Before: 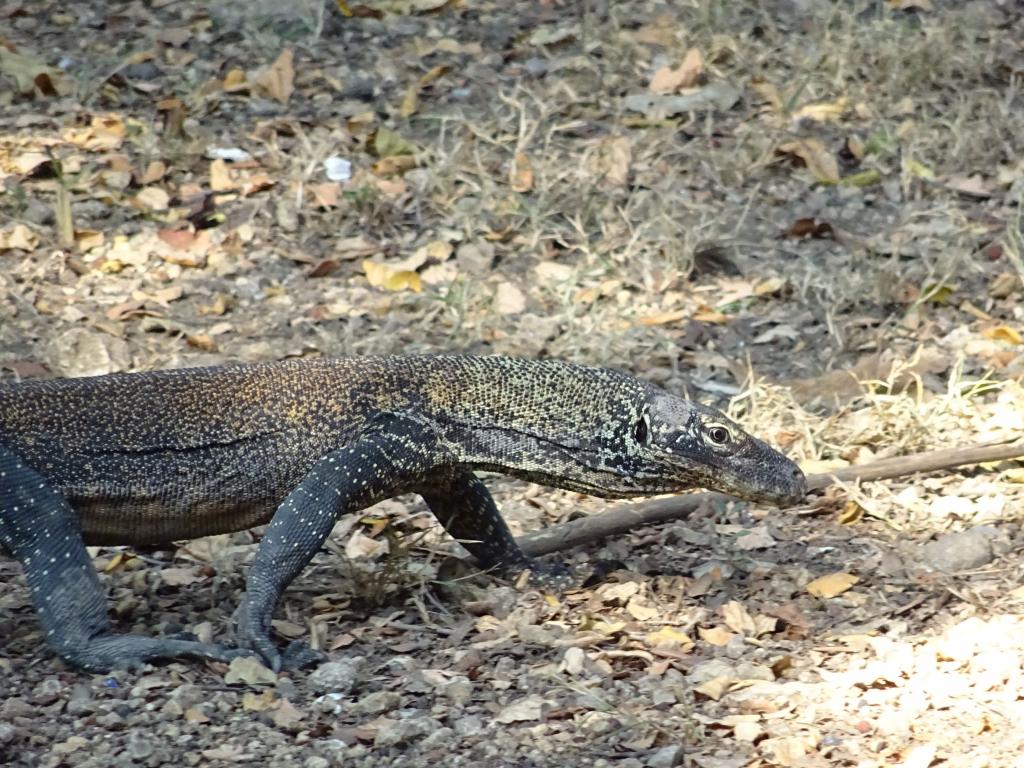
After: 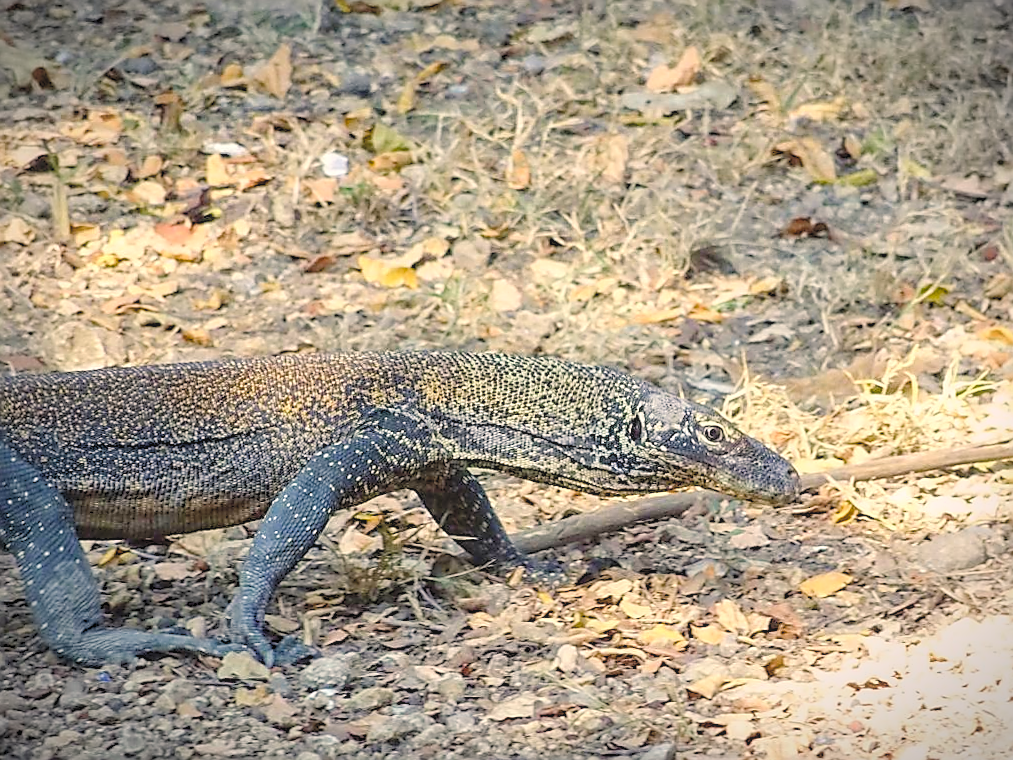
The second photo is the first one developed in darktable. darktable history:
local contrast: detail 109%
vignetting: fall-off start 86.42%, automatic ratio true
color balance rgb: highlights gain › chroma 3.07%, highlights gain › hue 60.05°, perceptual saturation grading › global saturation 20%, perceptual saturation grading › highlights -25.611%, perceptual saturation grading › shadows 49.971%, global vibrance 10.775%
sharpen: radius 1.357, amount 1.256, threshold 0.758
crop and rotate: angle -0.427°
contrast brightness saturation: contrast 0.098, brightness 0.315, saturation 0.15
